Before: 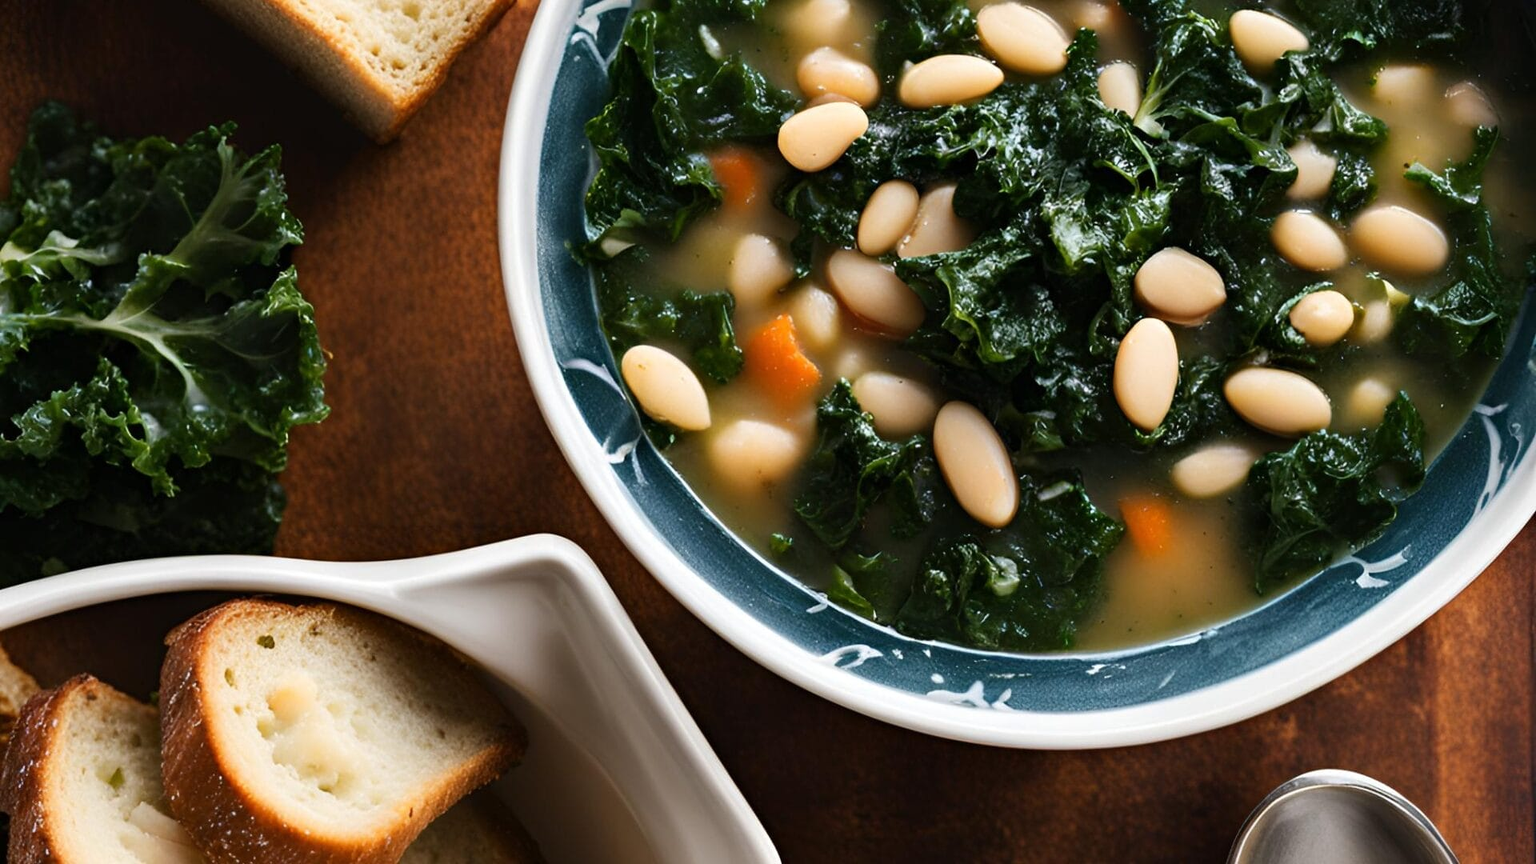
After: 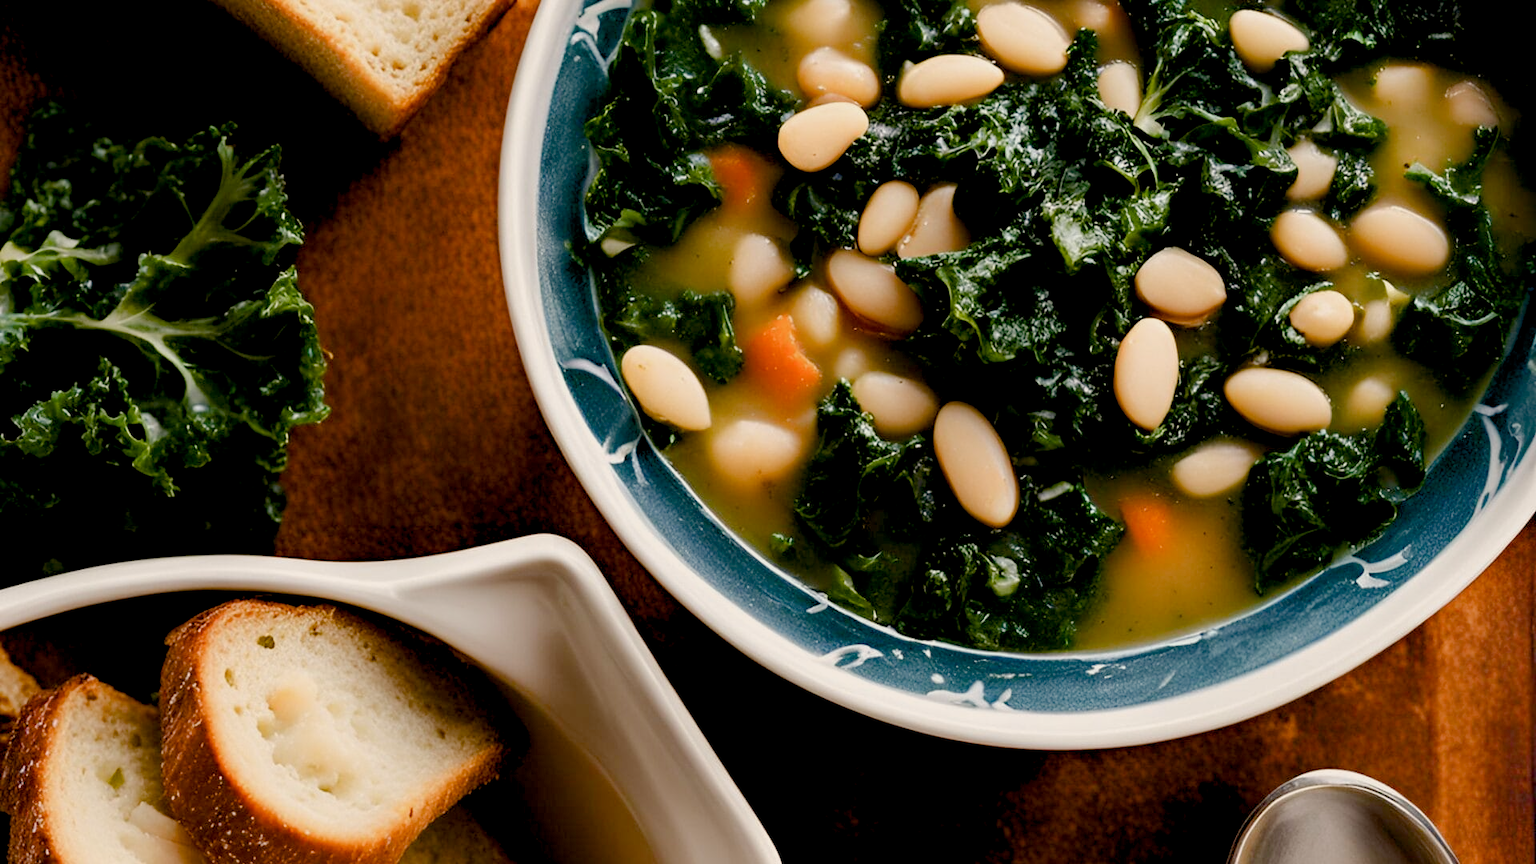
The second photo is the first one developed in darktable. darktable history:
color balance rgb: power › chroma 0.659%, power › hue 60°, highlights gain › chroma 2.074%, highlights gain › hue 64.79°, global offset › luminance -1.006%, linear chroma grading › shadows -2.12%, linear chroma grading › highlights -14.225%, linear chroma grading › global chroma -9.722%, linear chroma grading › mid-tones -10.206%, perceptual saturation grading › global saturation 44.885%, perceptual saturation grading › highlights -49.456%, perceptual saturation grading › shadows 29.749%, perceptual brilliance grading › mid-tones 9.264%, perceptual brilliance grading › shadows 14.454%, contrast -10.355%
